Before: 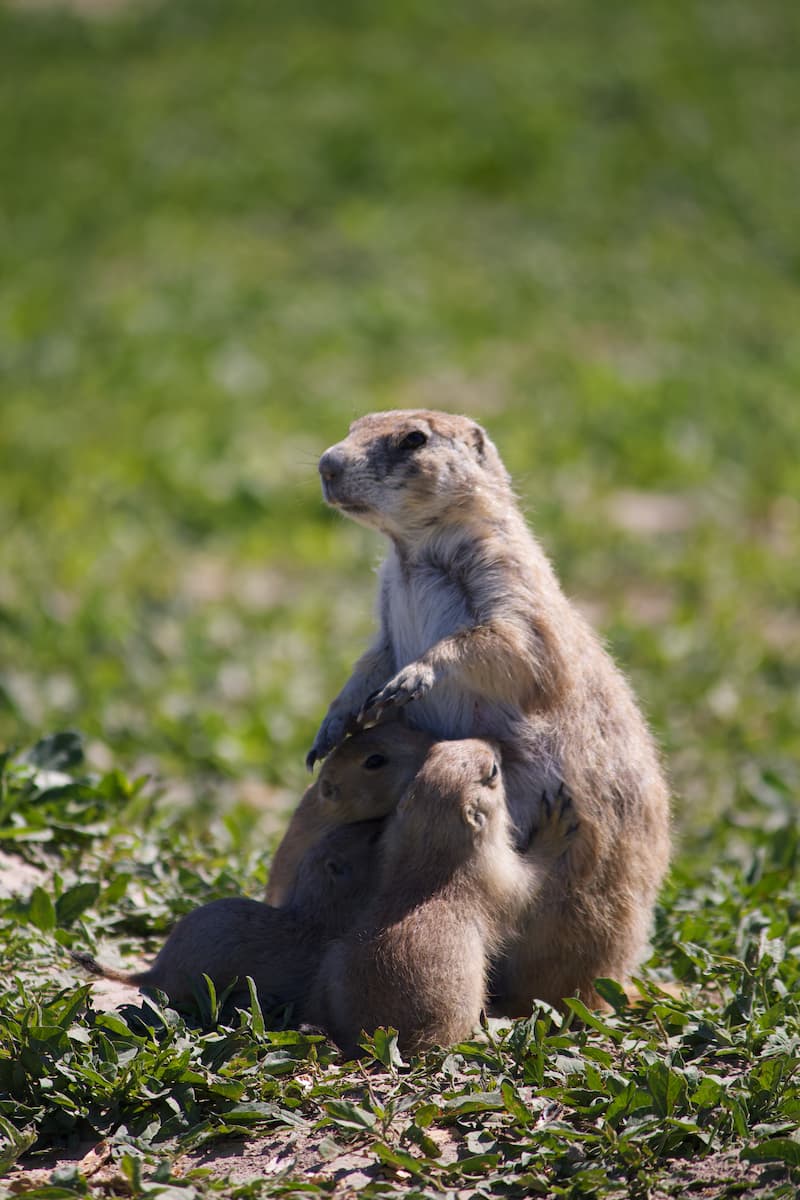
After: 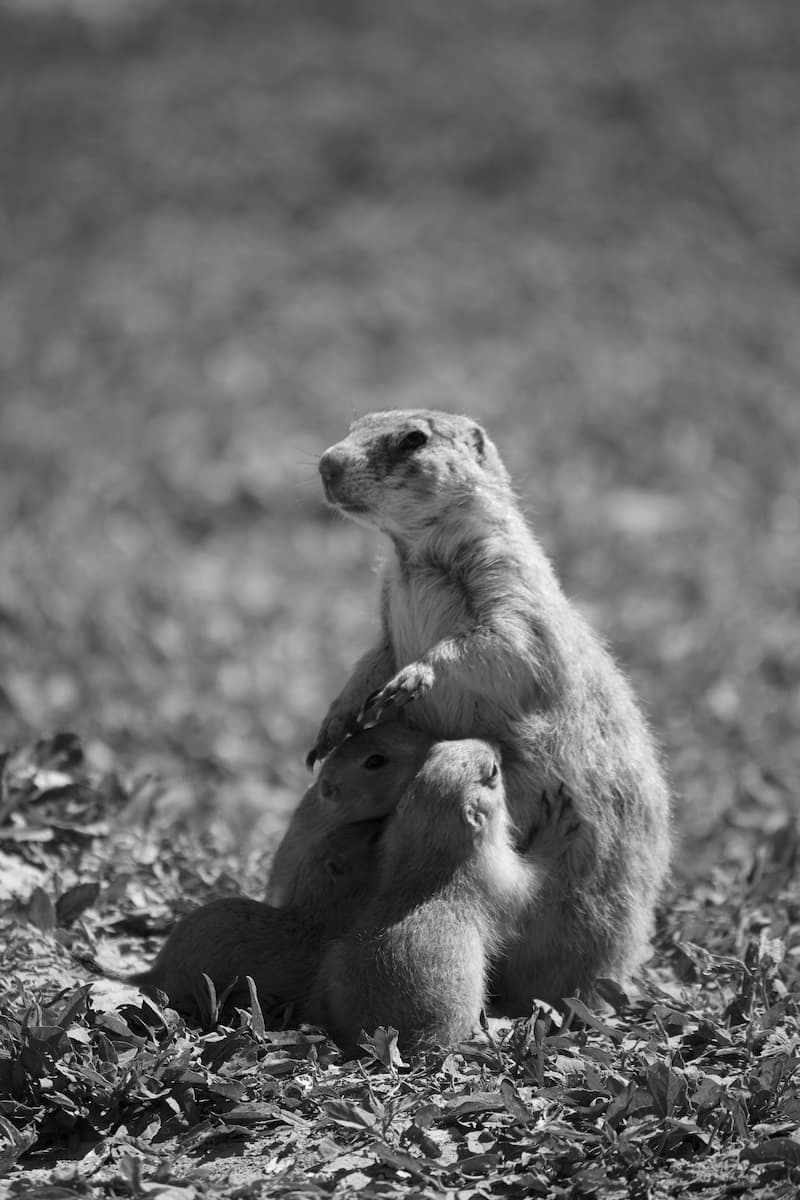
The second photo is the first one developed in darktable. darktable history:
monochrome: on, module defaults
white balance: red 1.123, blue 0.83
color balance rgb: perceptual saturation grading › global saturation 30%, global vibrance 20%
levels: mode automatic, gray 50.8%
tone equalizer: on, module defaults
